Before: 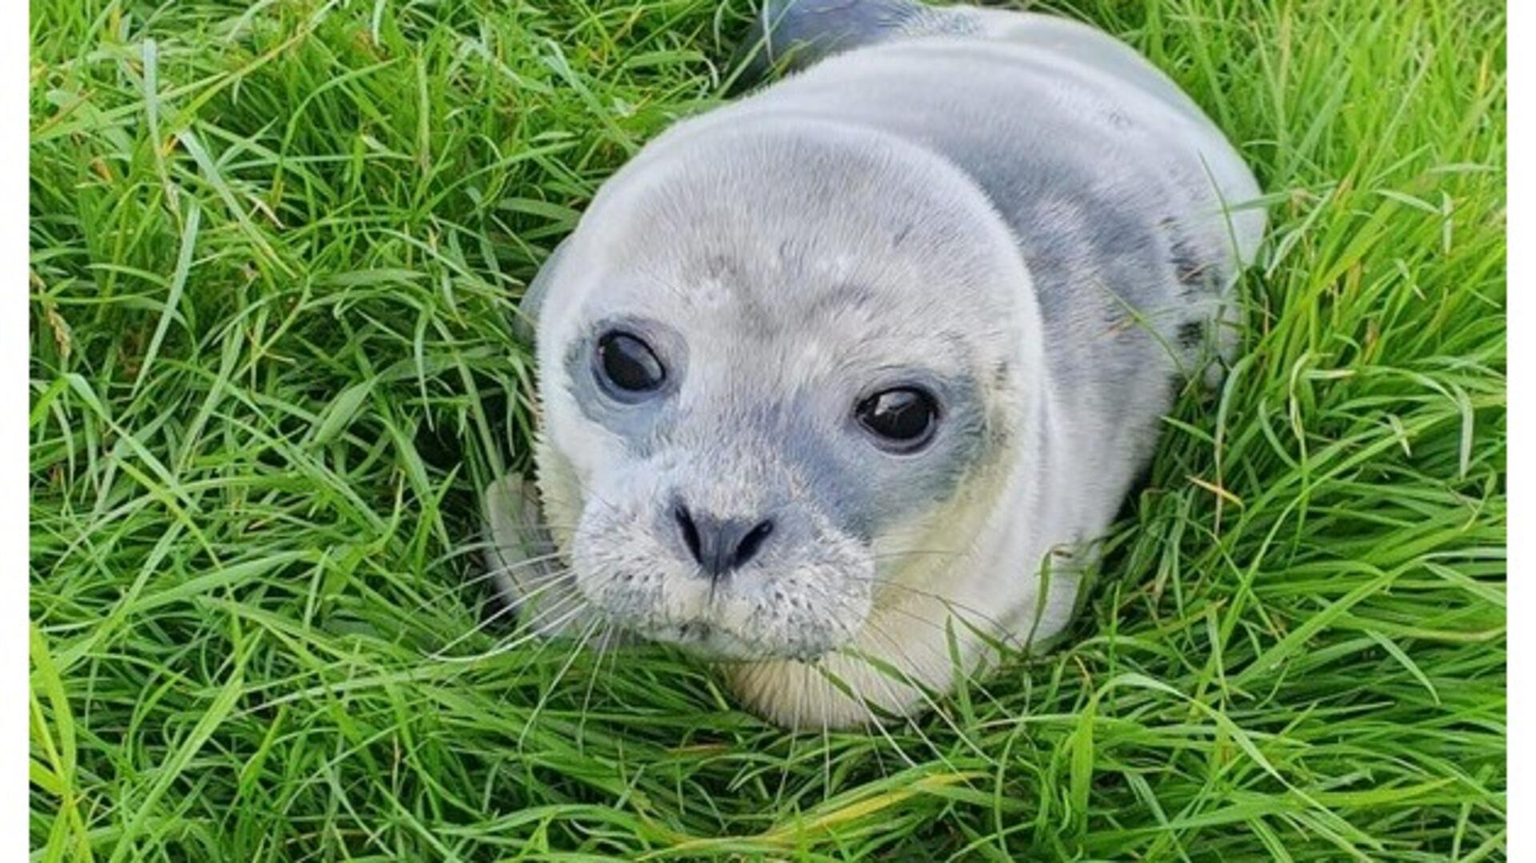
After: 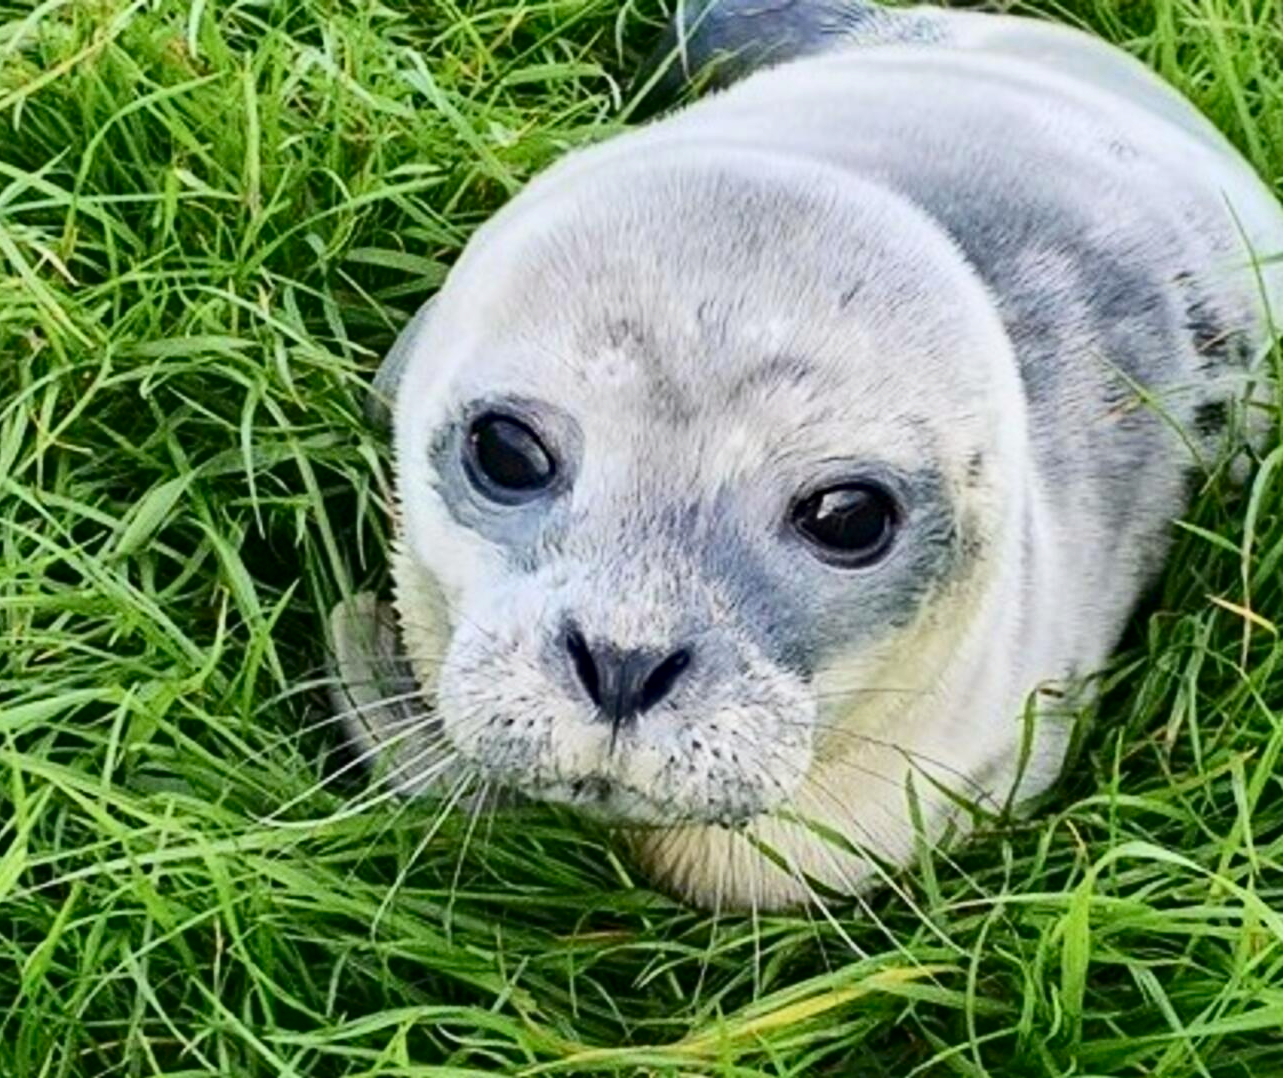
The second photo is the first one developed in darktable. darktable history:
contrast brightness saturation: contrast 0.28
haze removal: adaptive false
crop and rotate: left 14.469%, right 18.671%
